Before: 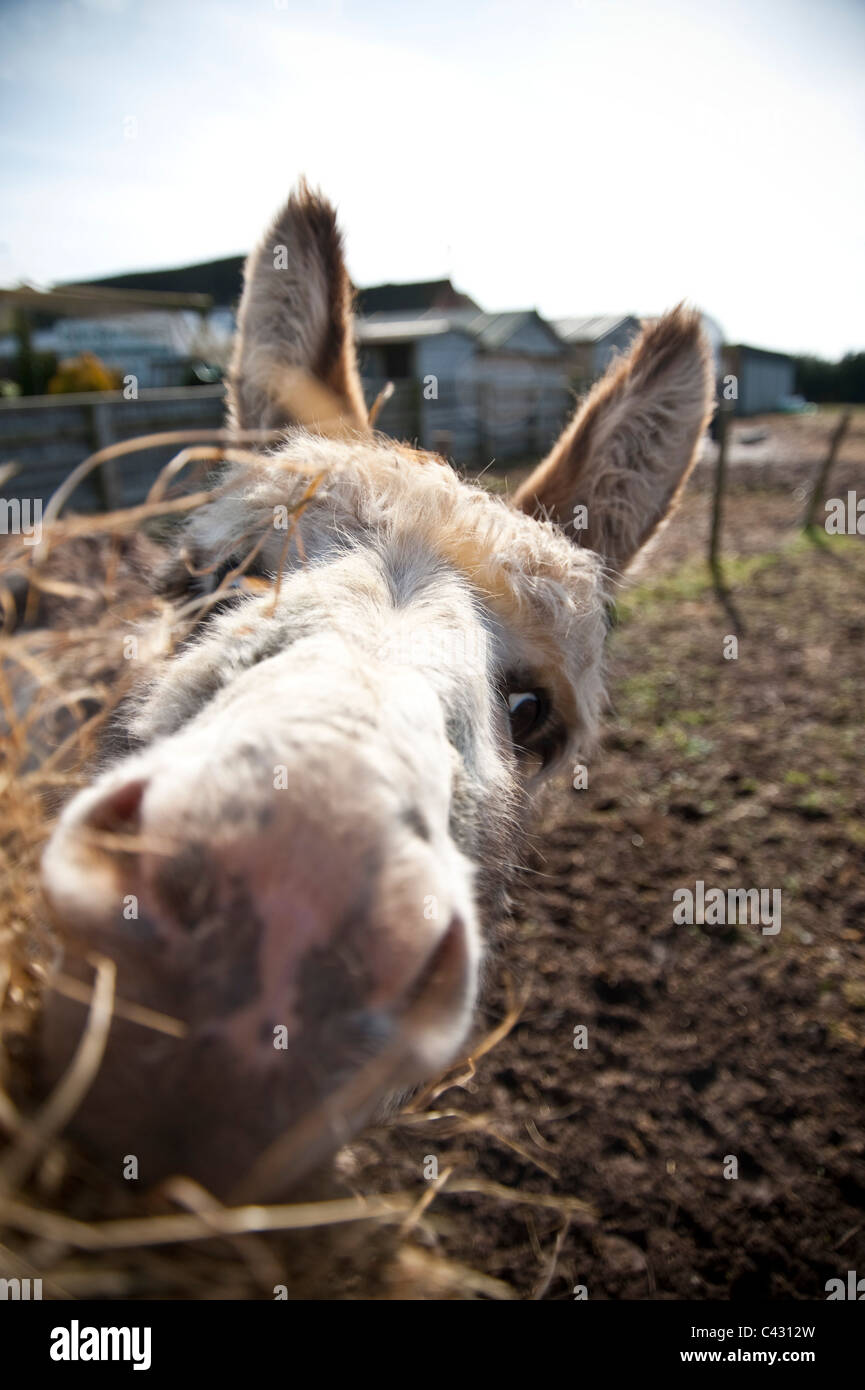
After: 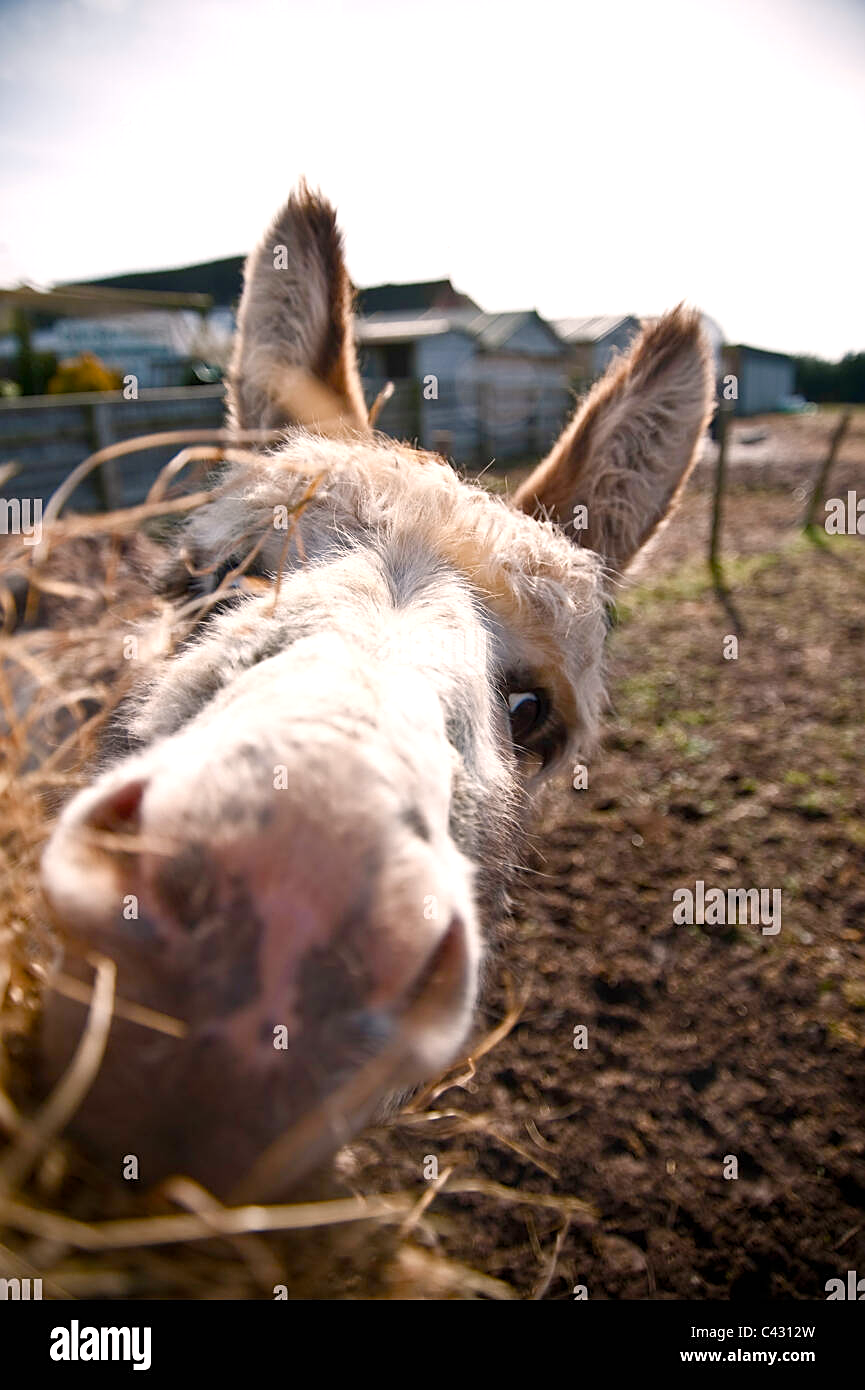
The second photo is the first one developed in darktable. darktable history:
sharpen: on, module defaults
exposure: exposure 0.206 EV, compensate highlight preservation false
color balance rgb: highlights gain › chroma 2.309%, highlights gain › hue 35.16°, perceptual saturation grading › global saturation 20%, perceptual saturation grading › highlights -50.12%, perceptual saturation grading › shadows 31.223%, global vibrance 14.82%
